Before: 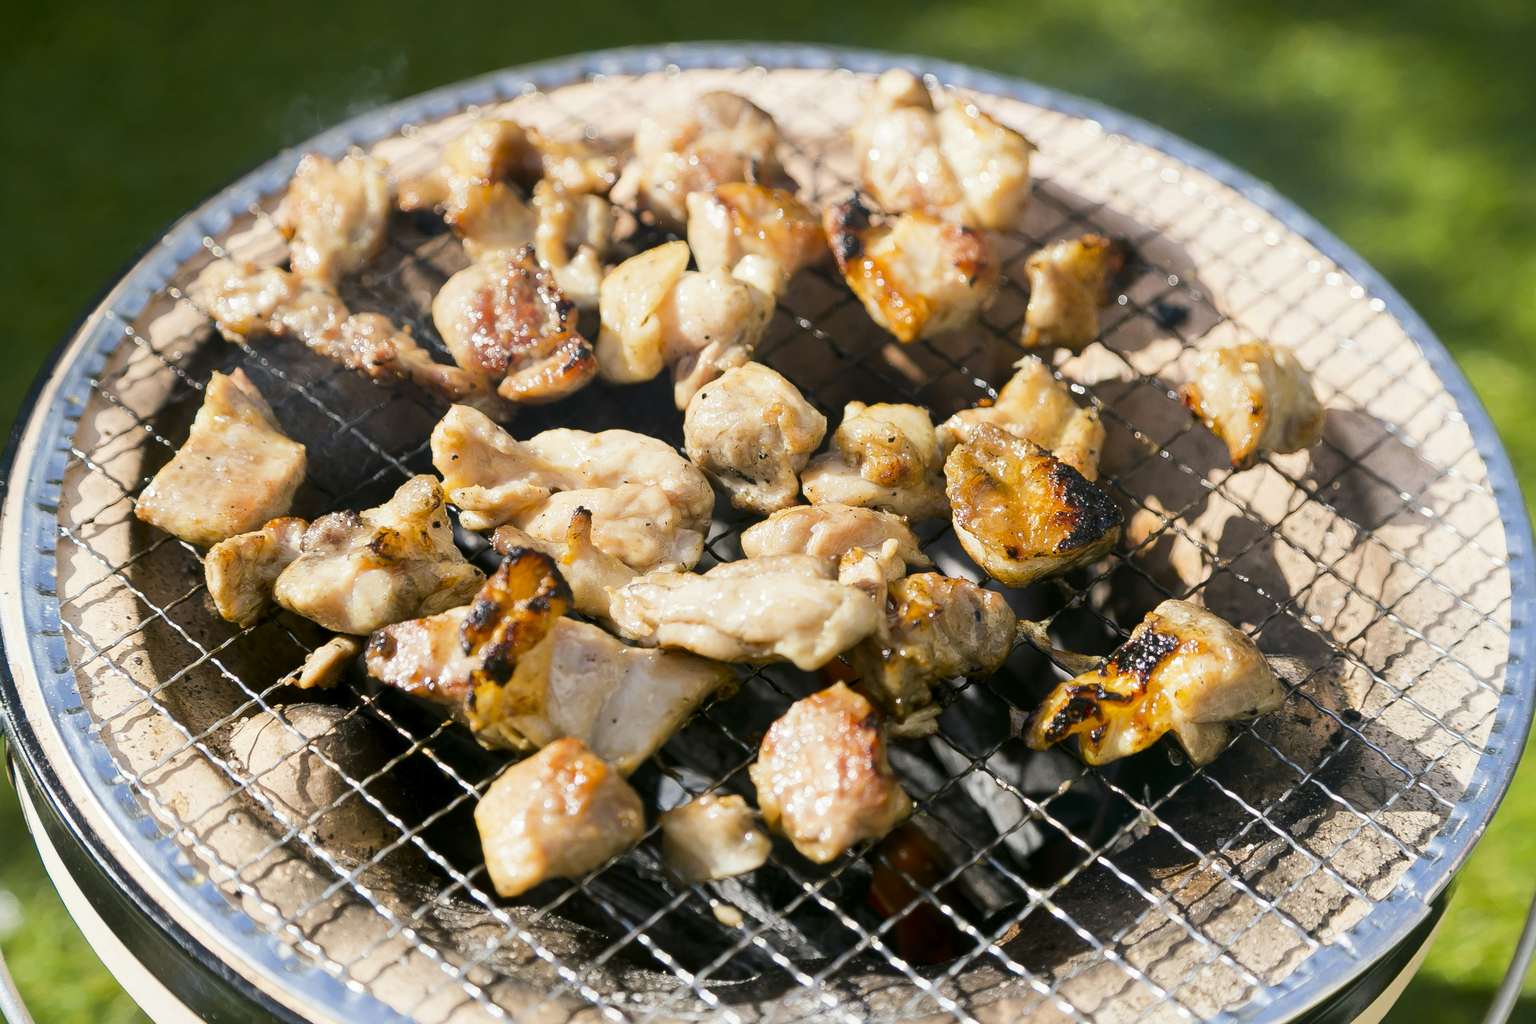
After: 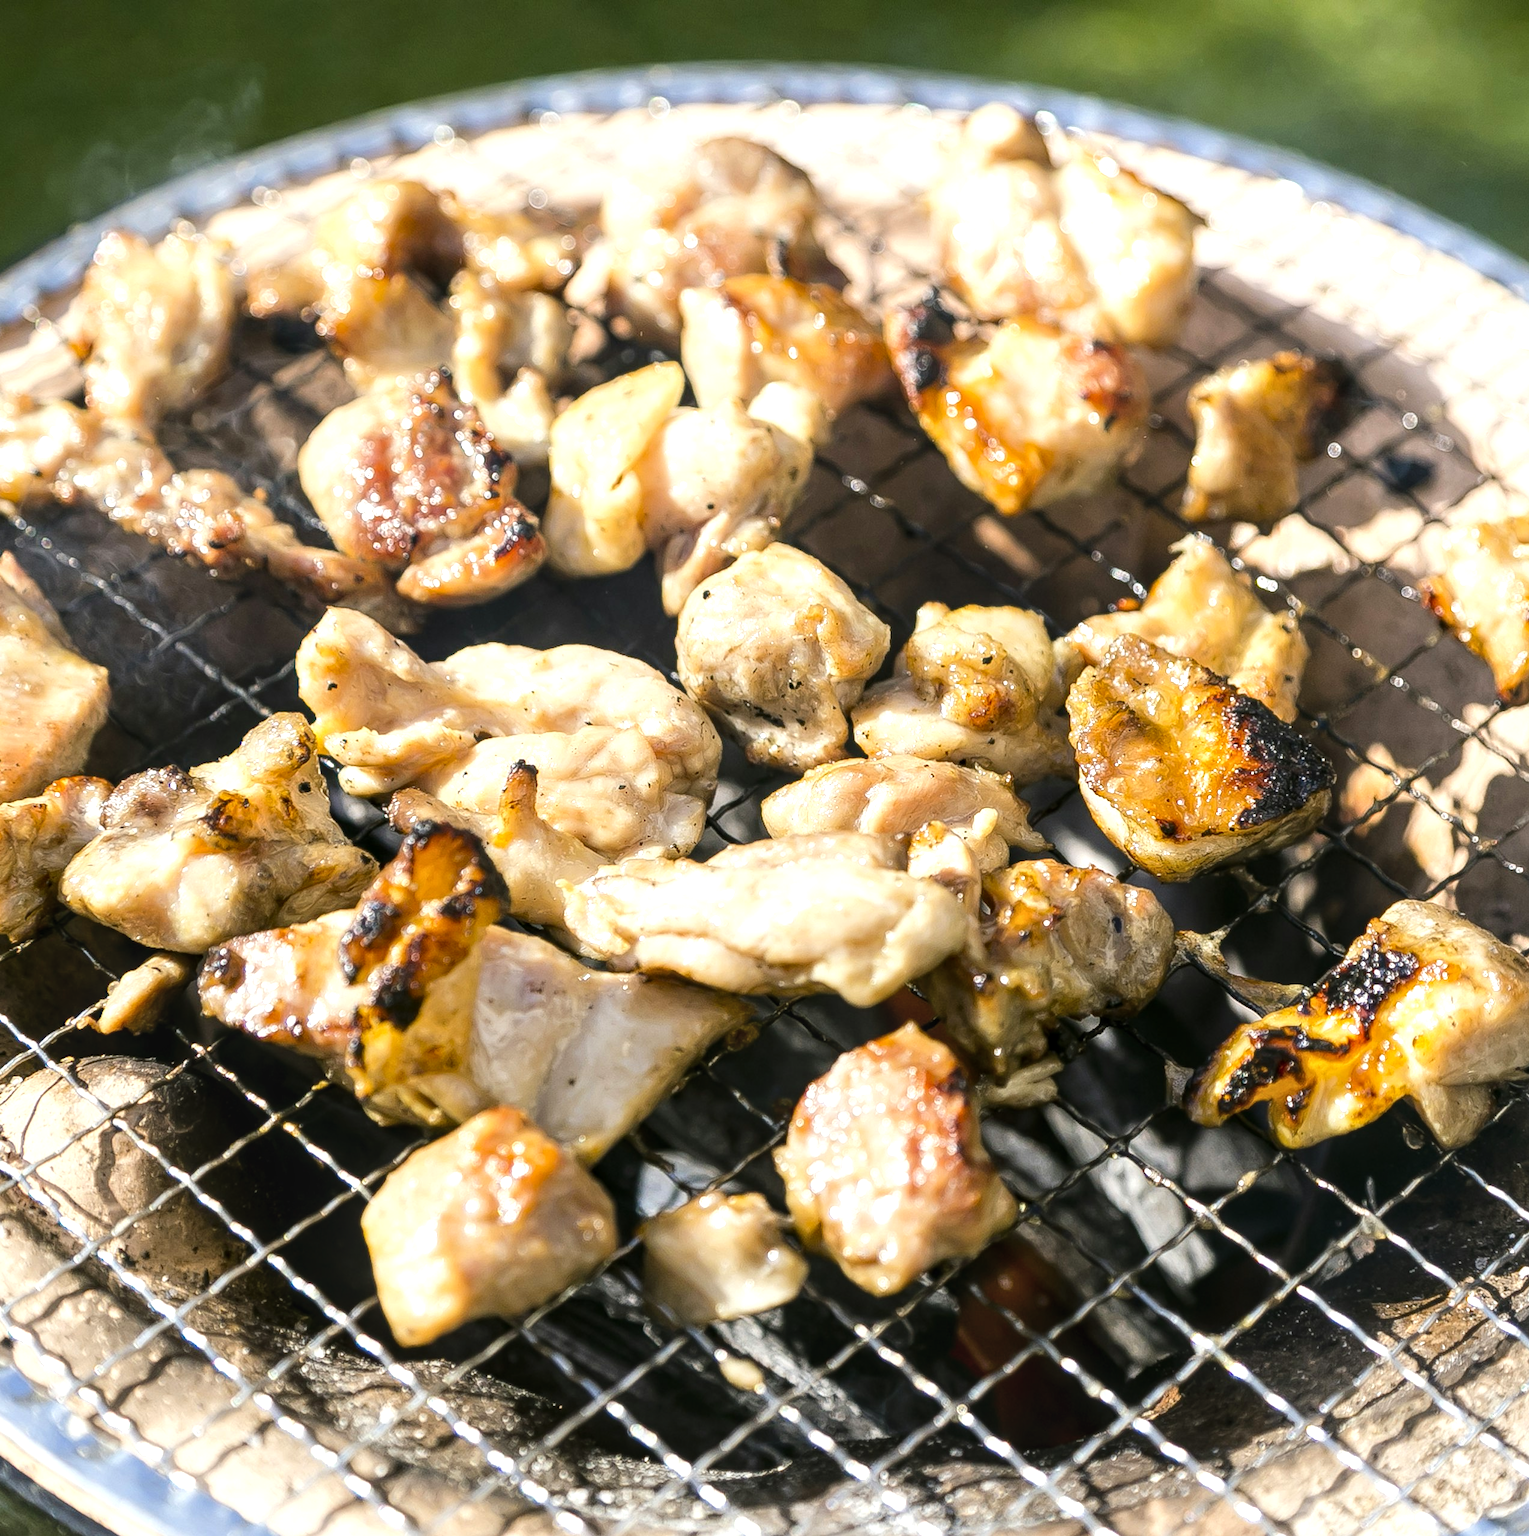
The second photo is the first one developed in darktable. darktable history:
exposure: exposure 0.125 EV, compensate highlight preservation false
local contrast: on, module defaults
crop and rotate: left 15.216%, right 18.403%
tone equalizer: -8 EV -0.407 EV, -7 EV -0.391 EV, -6 EV -0.297 EV, -5 EV -0.242 EV, -3 EV 0.241 EV, -2 EV 0.347 EV, -1 EV 0.38 EV, +0 EV 0.394 EV
